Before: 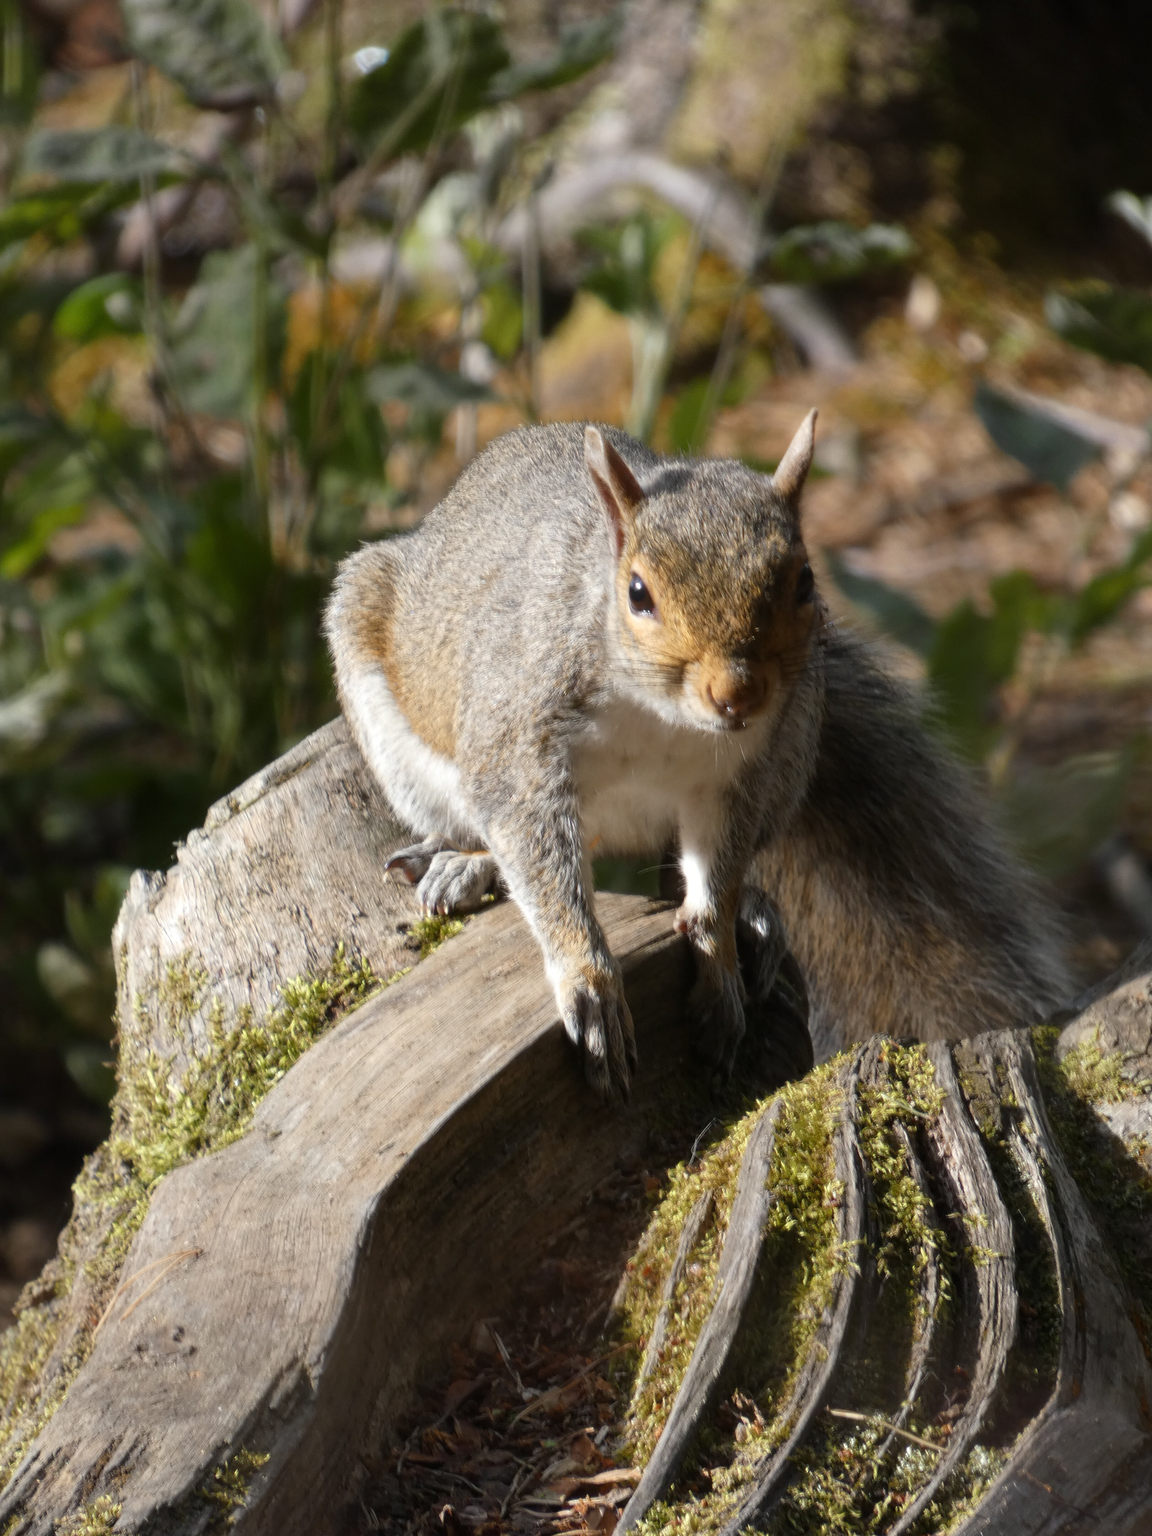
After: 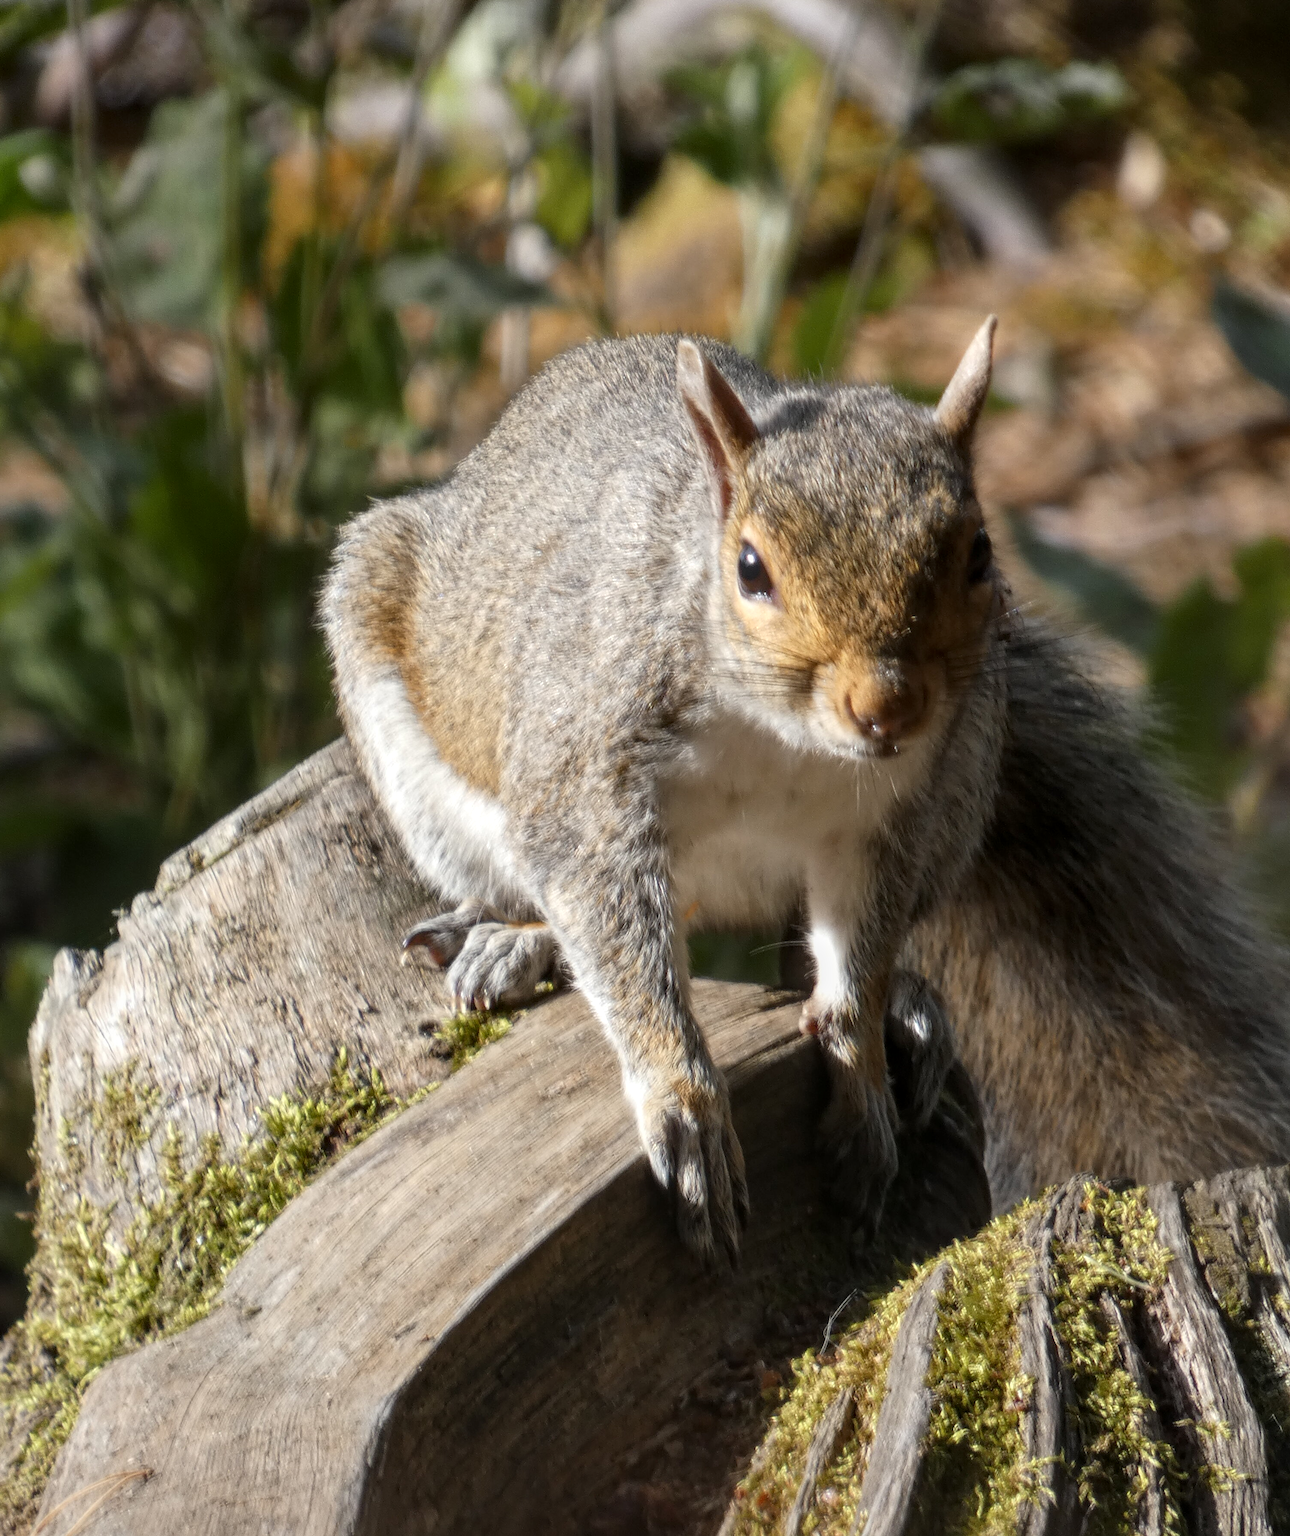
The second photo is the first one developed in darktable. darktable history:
local contrast: on, module defaults
crop: left 7.932%, top 11.65%, right 10.419%, bottom 15.462%
